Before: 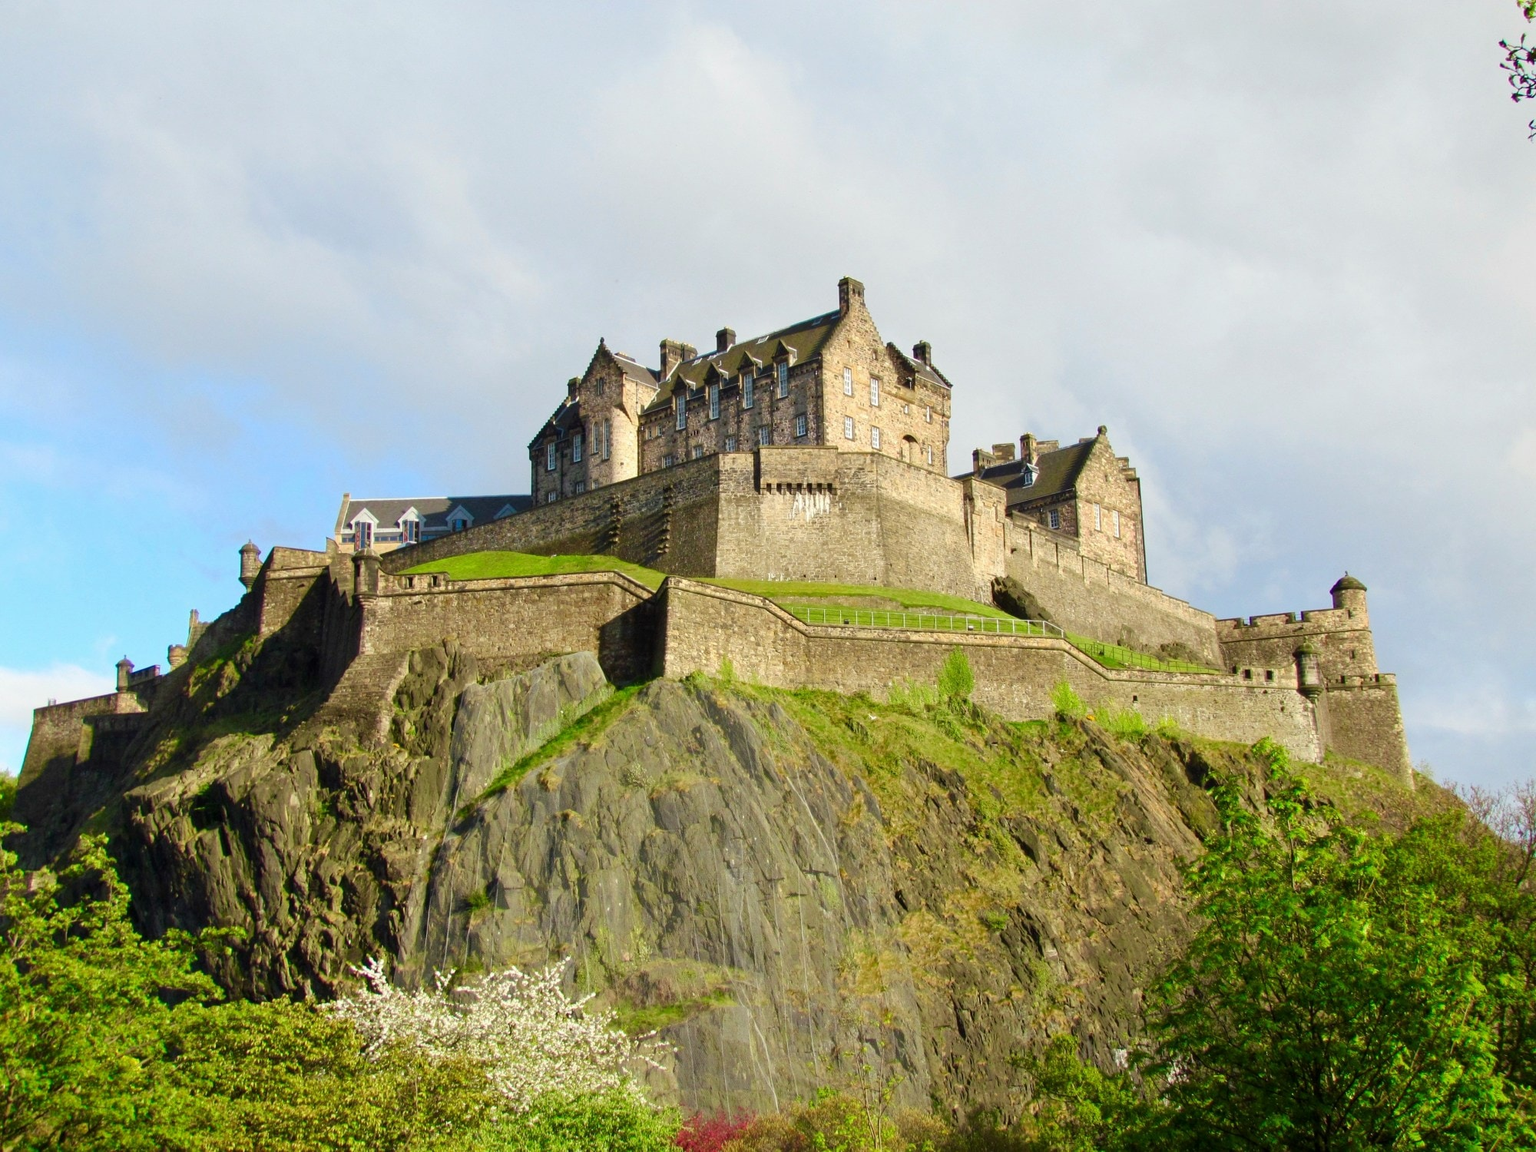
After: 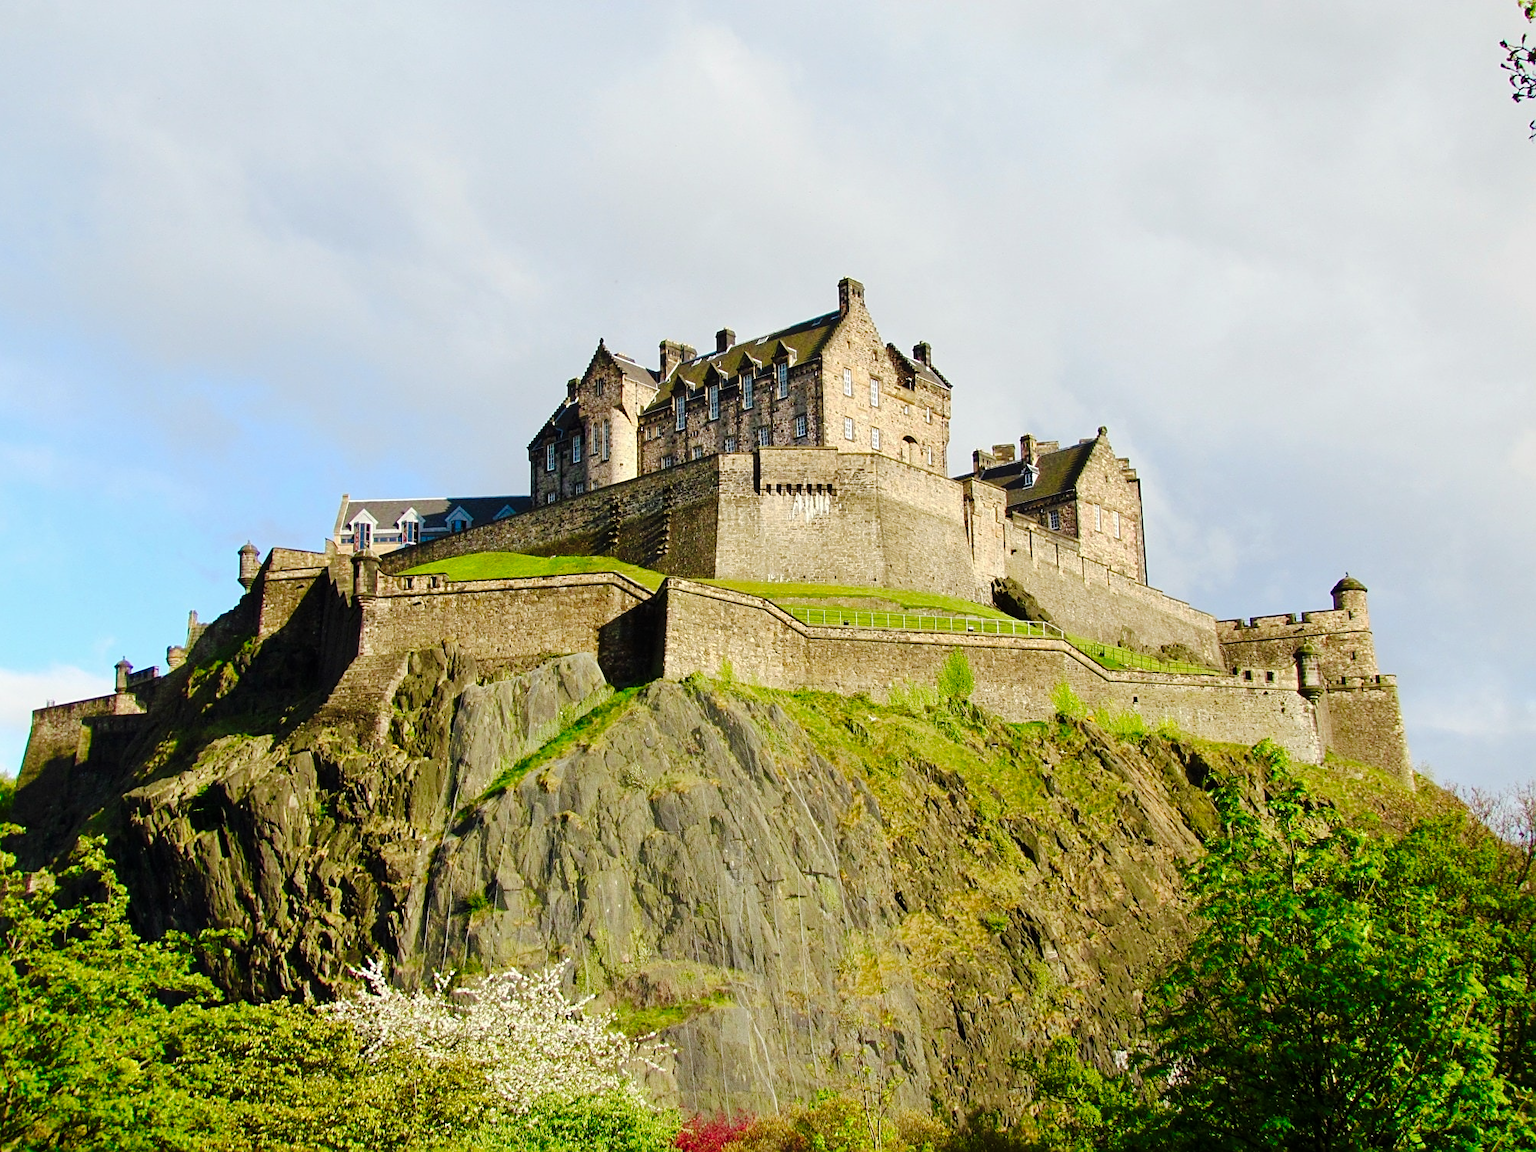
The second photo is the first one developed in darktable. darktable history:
crop and rotate: left 0.105%, bottom 0.002%
tone curve: curves: ch0 [(0.003, 0) (0.066, 0.031) (0.16, 0.089) (0.269, 0.218) (0.395, 0.408) (0.517, 0.56) (0.684, 0.734) (0.791, 0.814) (1, 1)]; ch1 [(0, 0) (0.164, 0.115) (0.337, 0.332) (0.39, 0.398) (0.464, 0.461) (0.501, 0.5) (0.507, 0.5) (0.534, 0.532) (0.577, 0.59) (0.652, 0.681) (0.733, 0.764) (0.819, 0.823) (1, 1)]; ch2 [(0, 0) (0.337, 0.382) (0.464, 0.476) (0.501, 0.5) (0.527, 0.54) (0.551, 0.565) (0.628, 0.632) (0.689, 0.686) (1, 1)], preserve colors none
sharpen: amount 0.497
